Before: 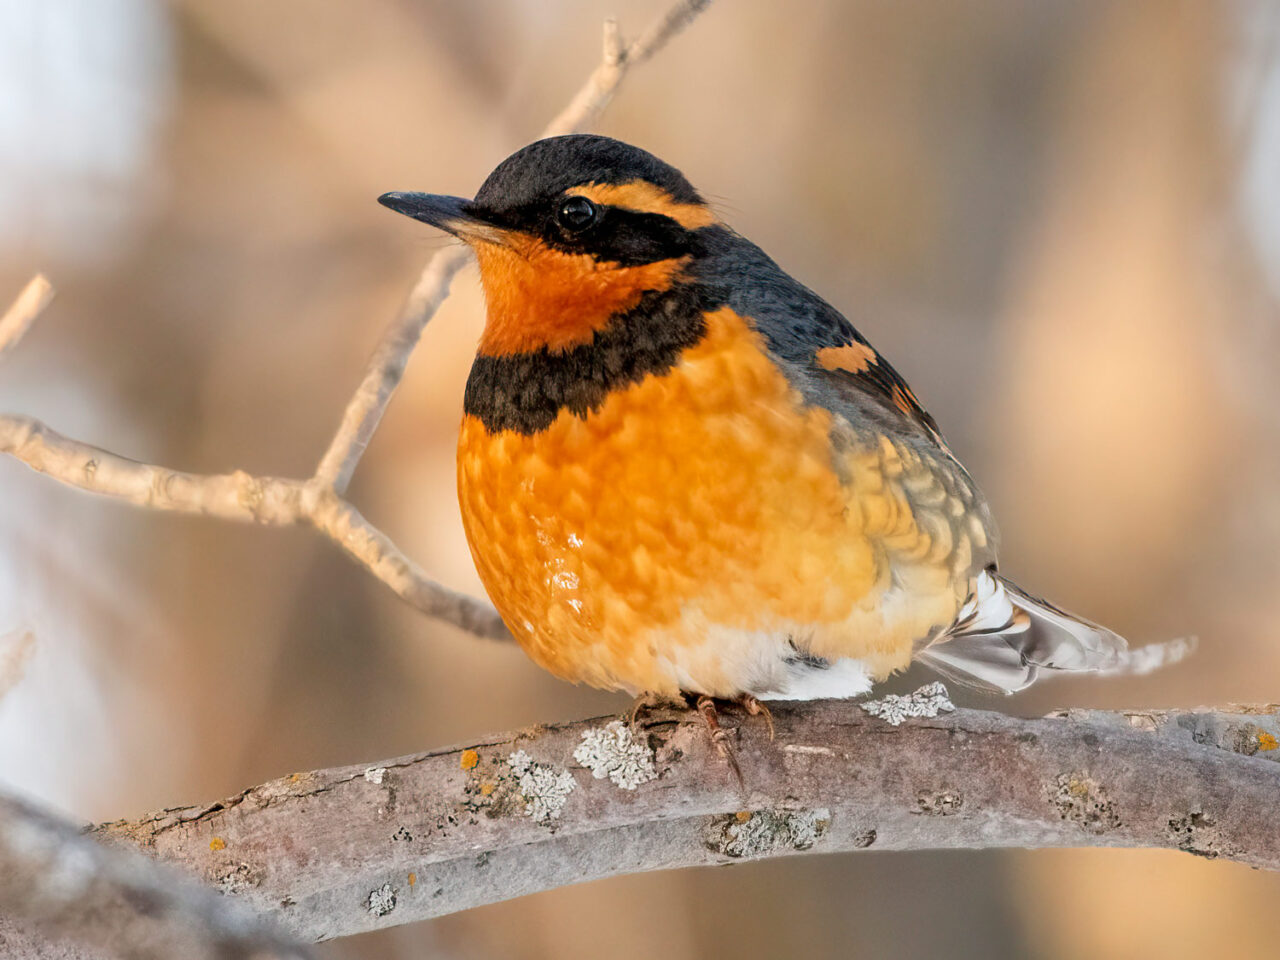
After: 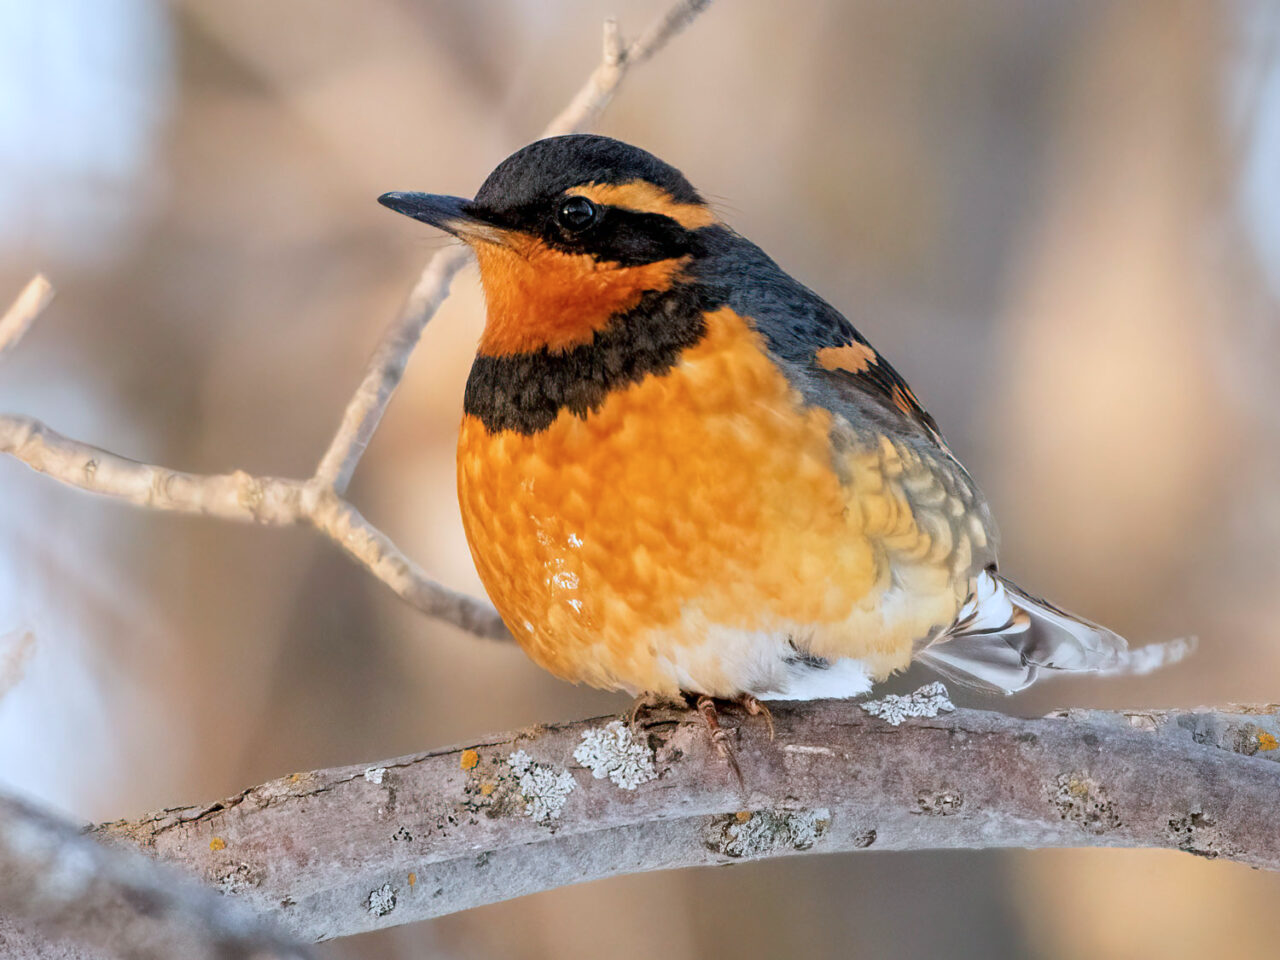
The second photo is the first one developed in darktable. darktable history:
color calibration: x 0.37, y 0.382, temperature 4313.14 K
